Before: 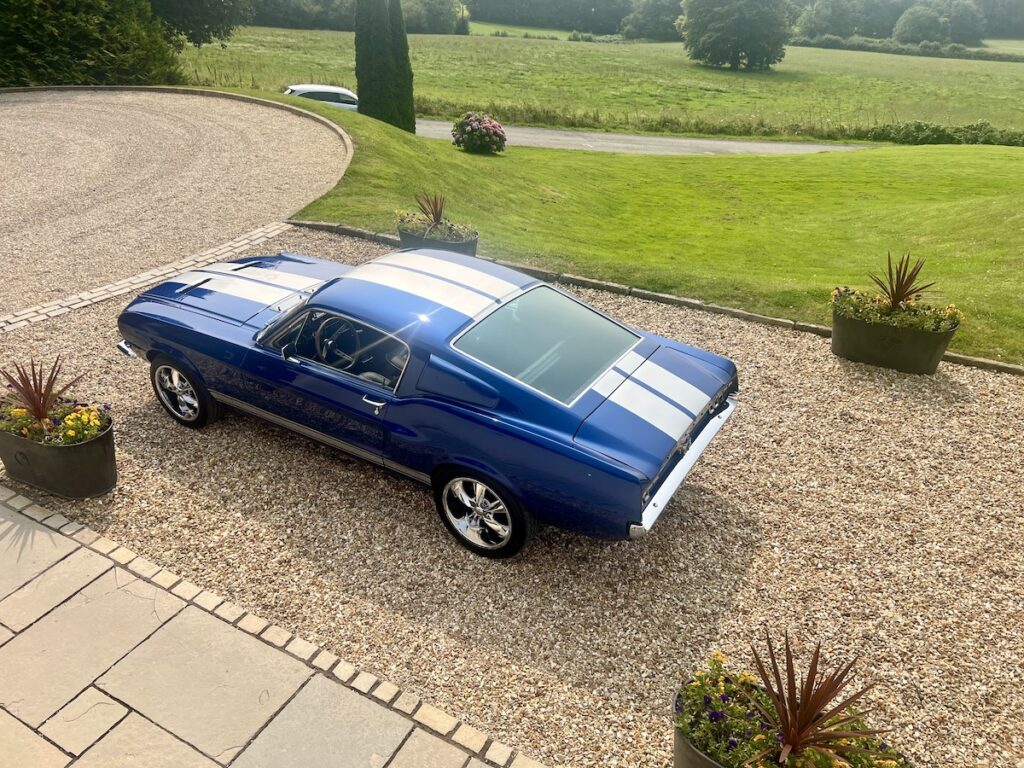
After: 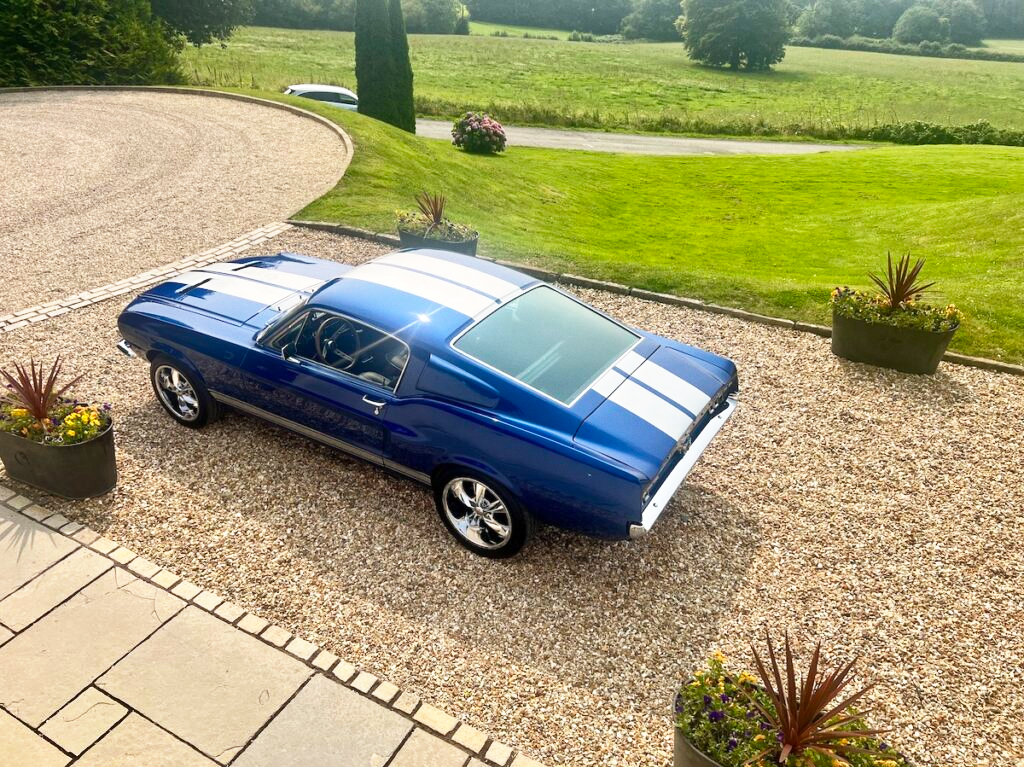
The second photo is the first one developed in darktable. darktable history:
base curve: curves: ch0 [(0, 0) (0.688, 0.865) (1, 1)], preserve colors none
crop: bottom 0.071%
shadows and highlights: soften with gaussian
grain: coarseness 14.57 ISO, strength 8.8%
